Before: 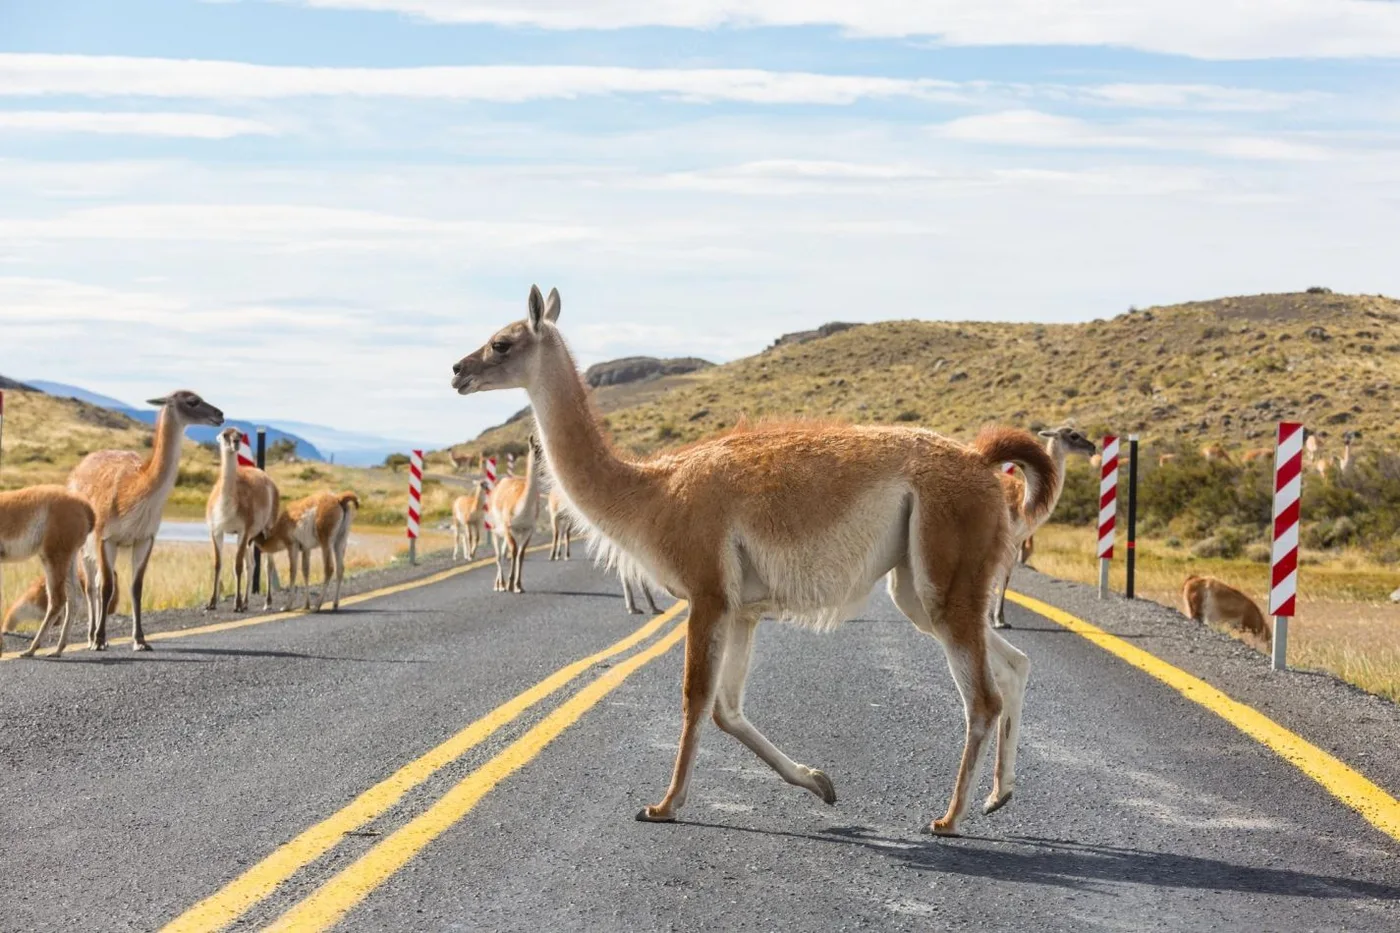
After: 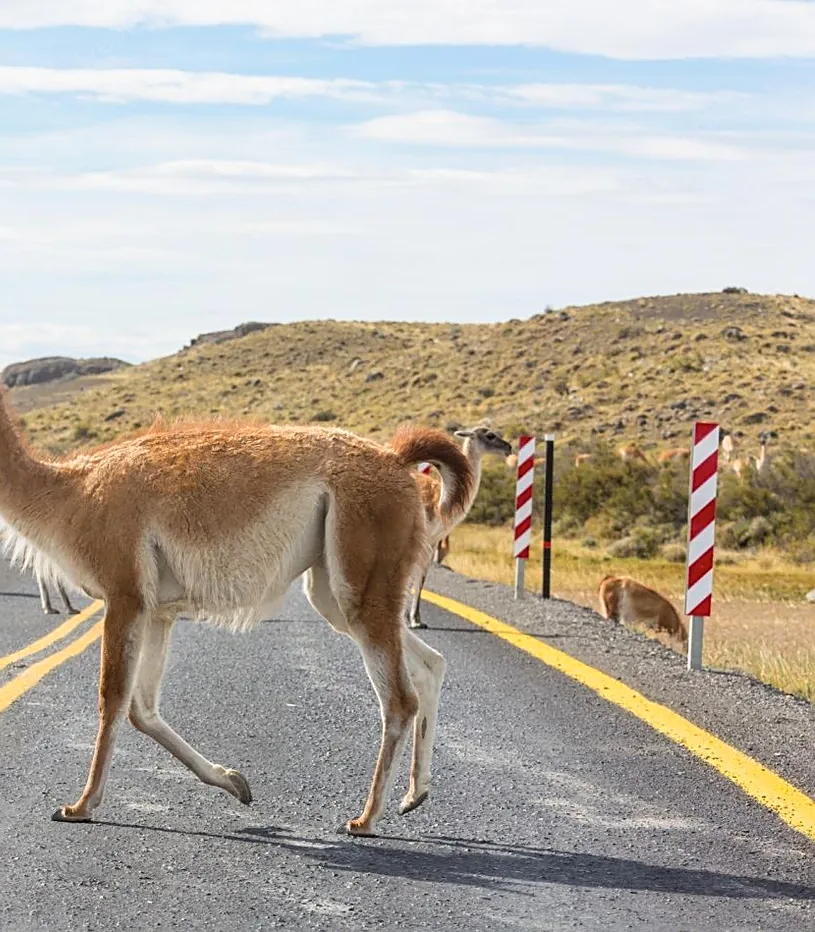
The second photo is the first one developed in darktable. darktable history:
contrast brightness saturation: contrast 0.046, brightness 0.068, saturation 0.01
crop: left 41.759%
sharpen: on, module defaults
